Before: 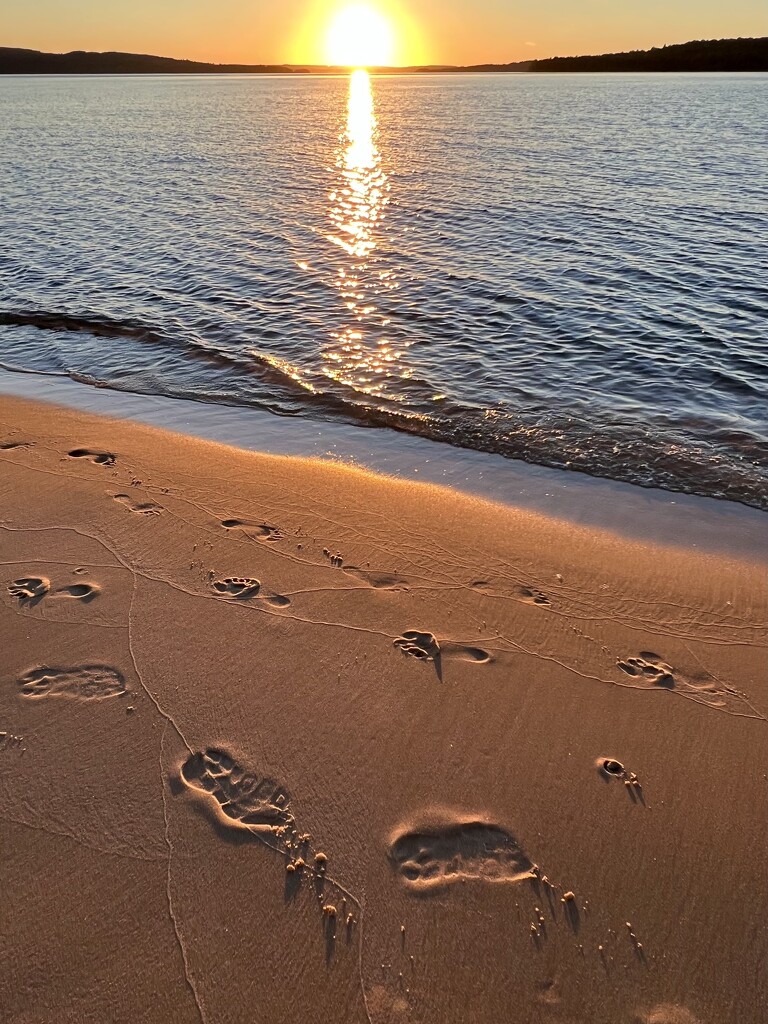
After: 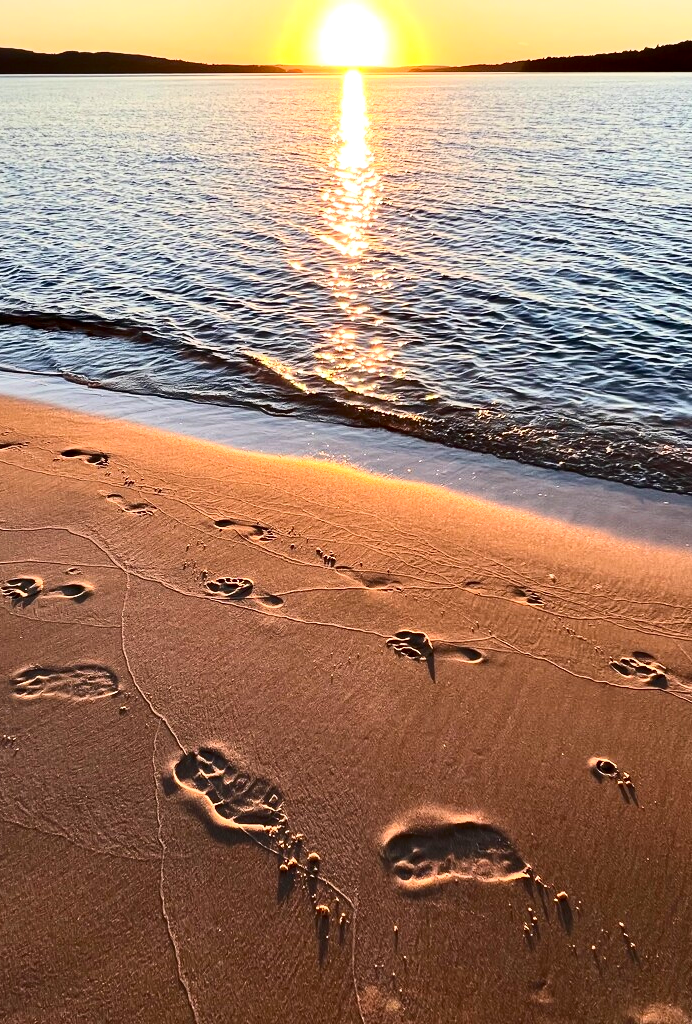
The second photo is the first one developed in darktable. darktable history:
contrast brightness saturation: contrast 0.299
exposure: black level correction 0.001, exposure 0.499 EV, compensate highlight preservation false
crop and rotate: left 0.988%, right 8.864%
